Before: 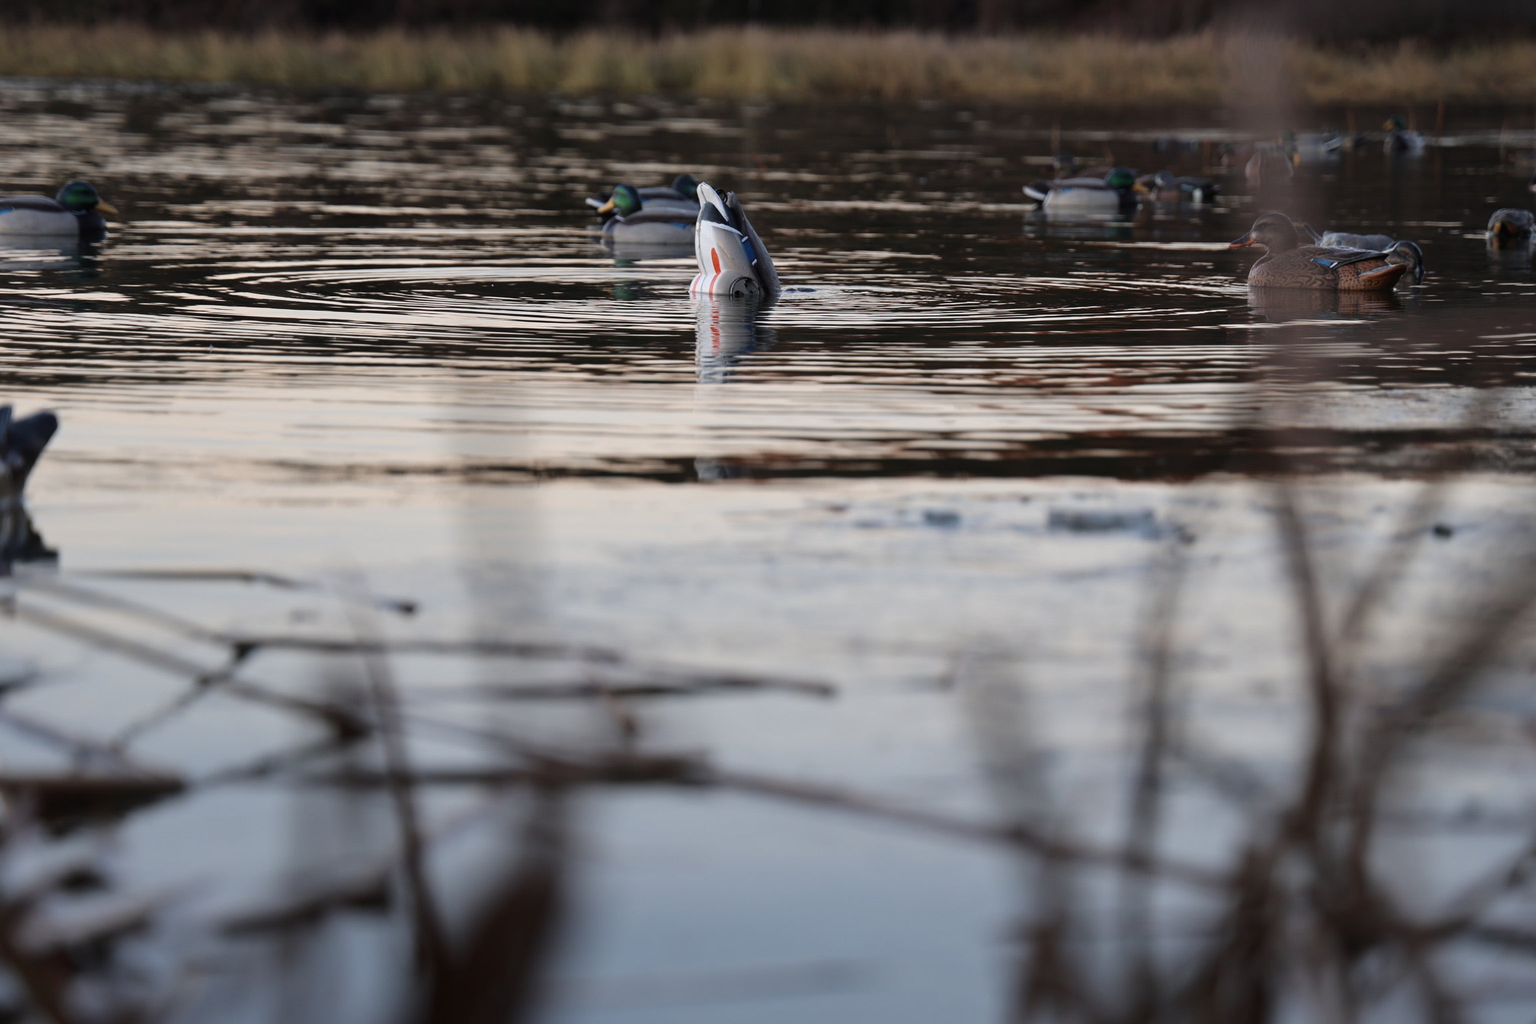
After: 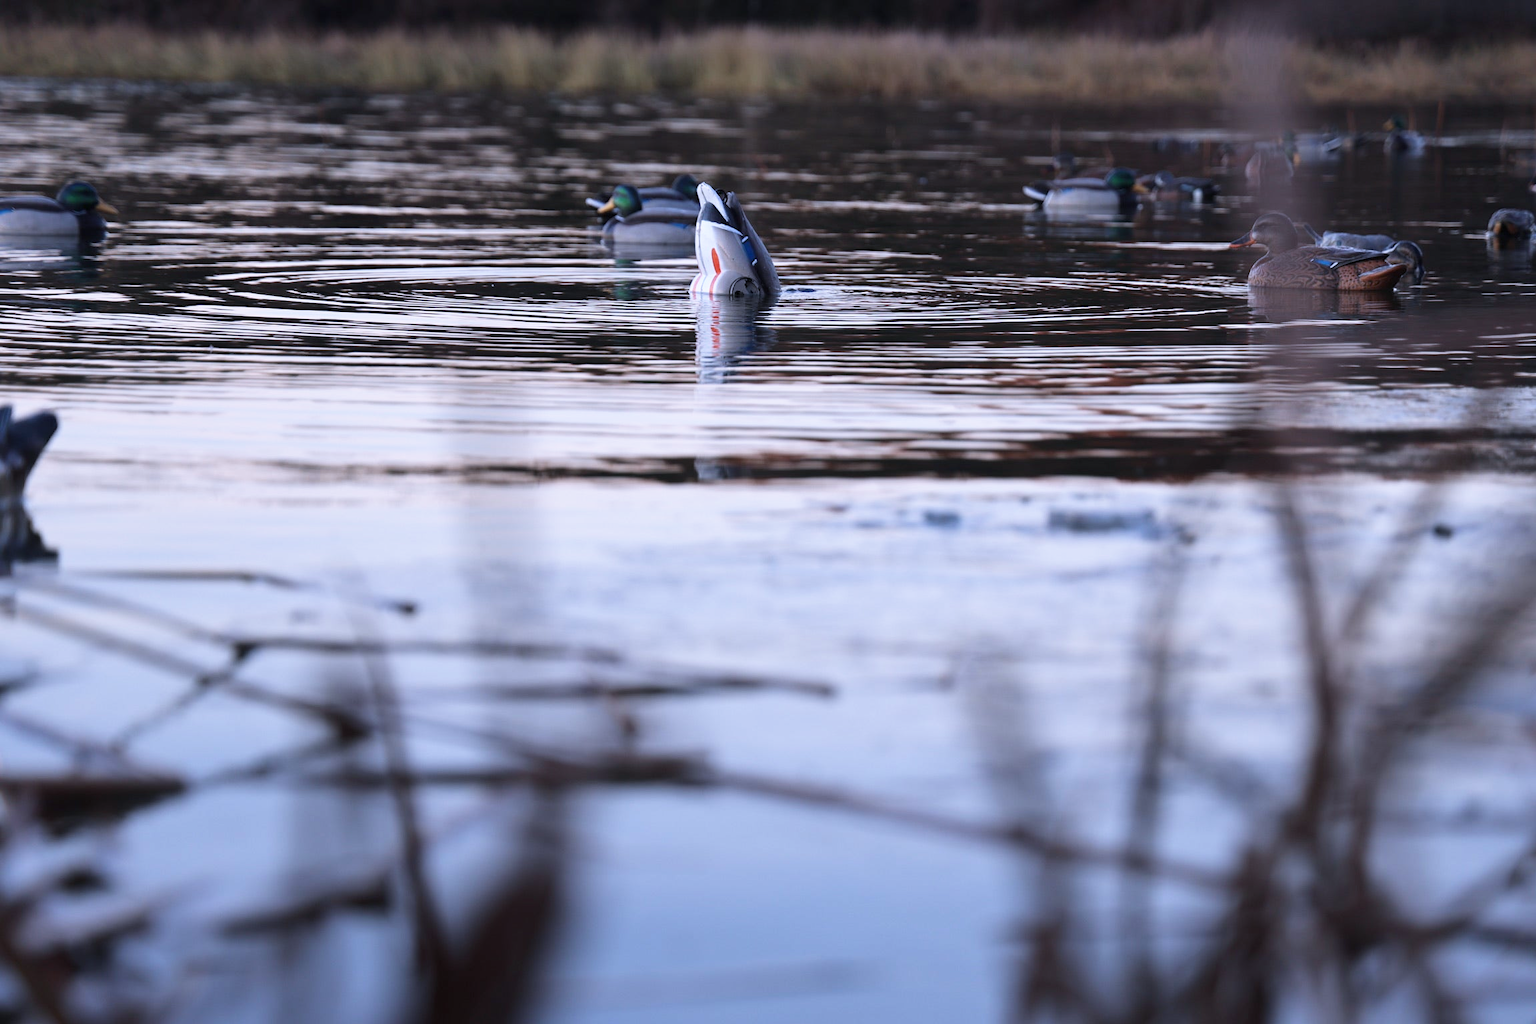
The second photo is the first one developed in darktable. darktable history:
base curve: curves: ch0 [(0, 0) (0.688, 0.865) (1, 1)], preserve colors none
color calibration: illuminant as shot in camera, x 0.377, y 0.392, temperature 4169.3 K, saturation algorithm version 1 (2020)
